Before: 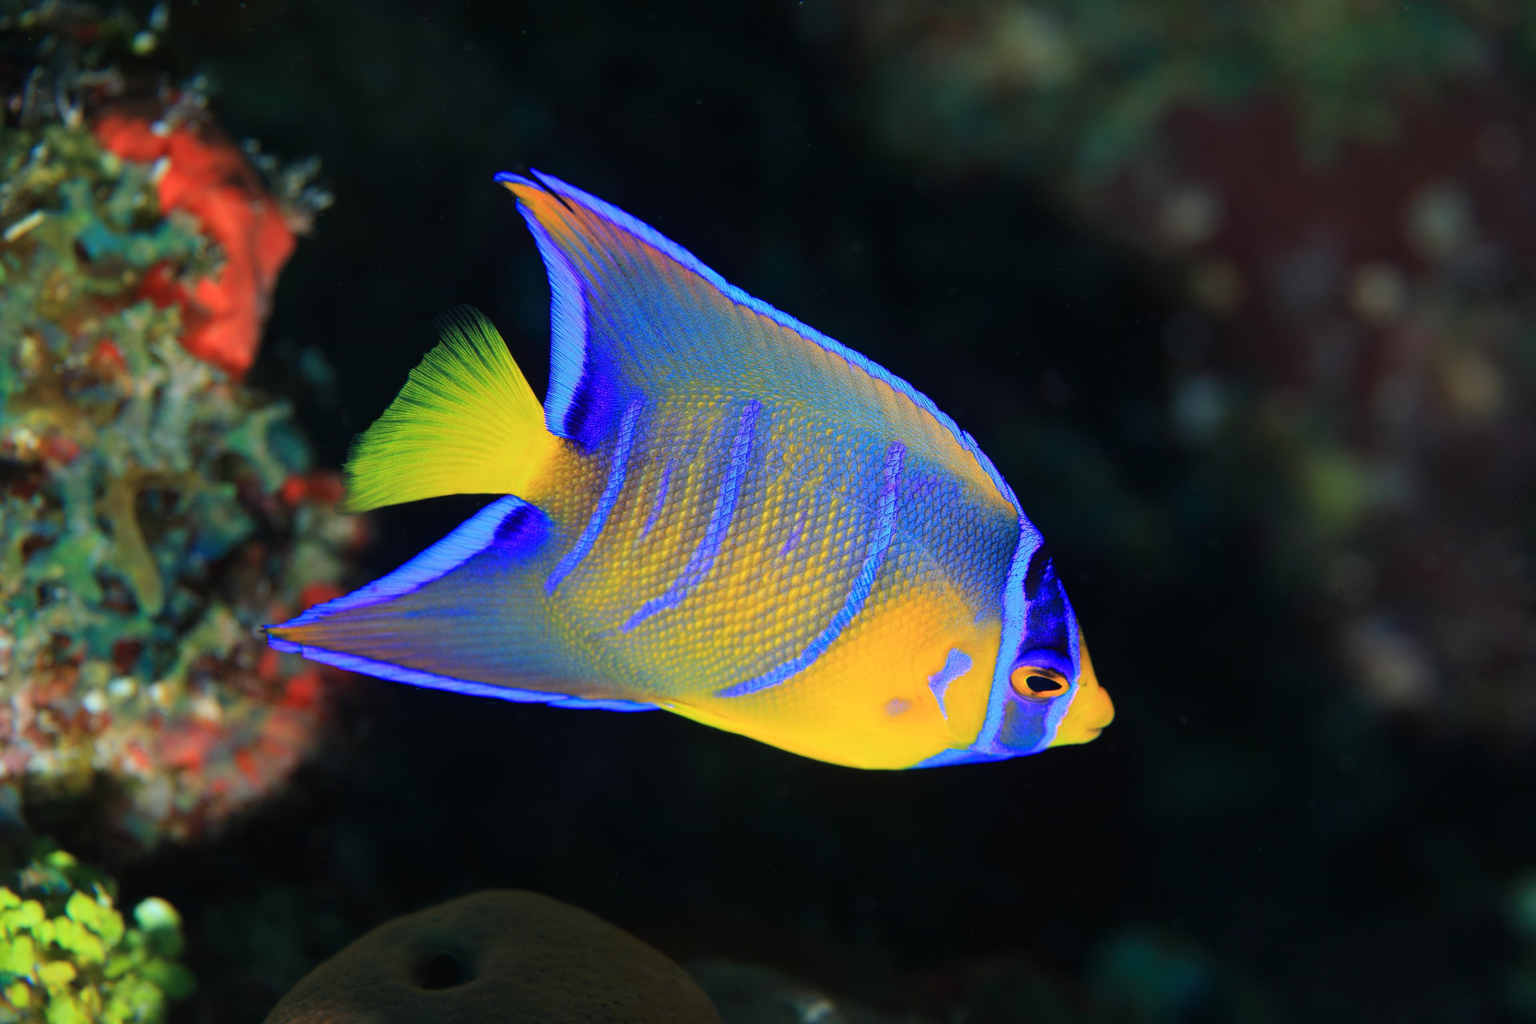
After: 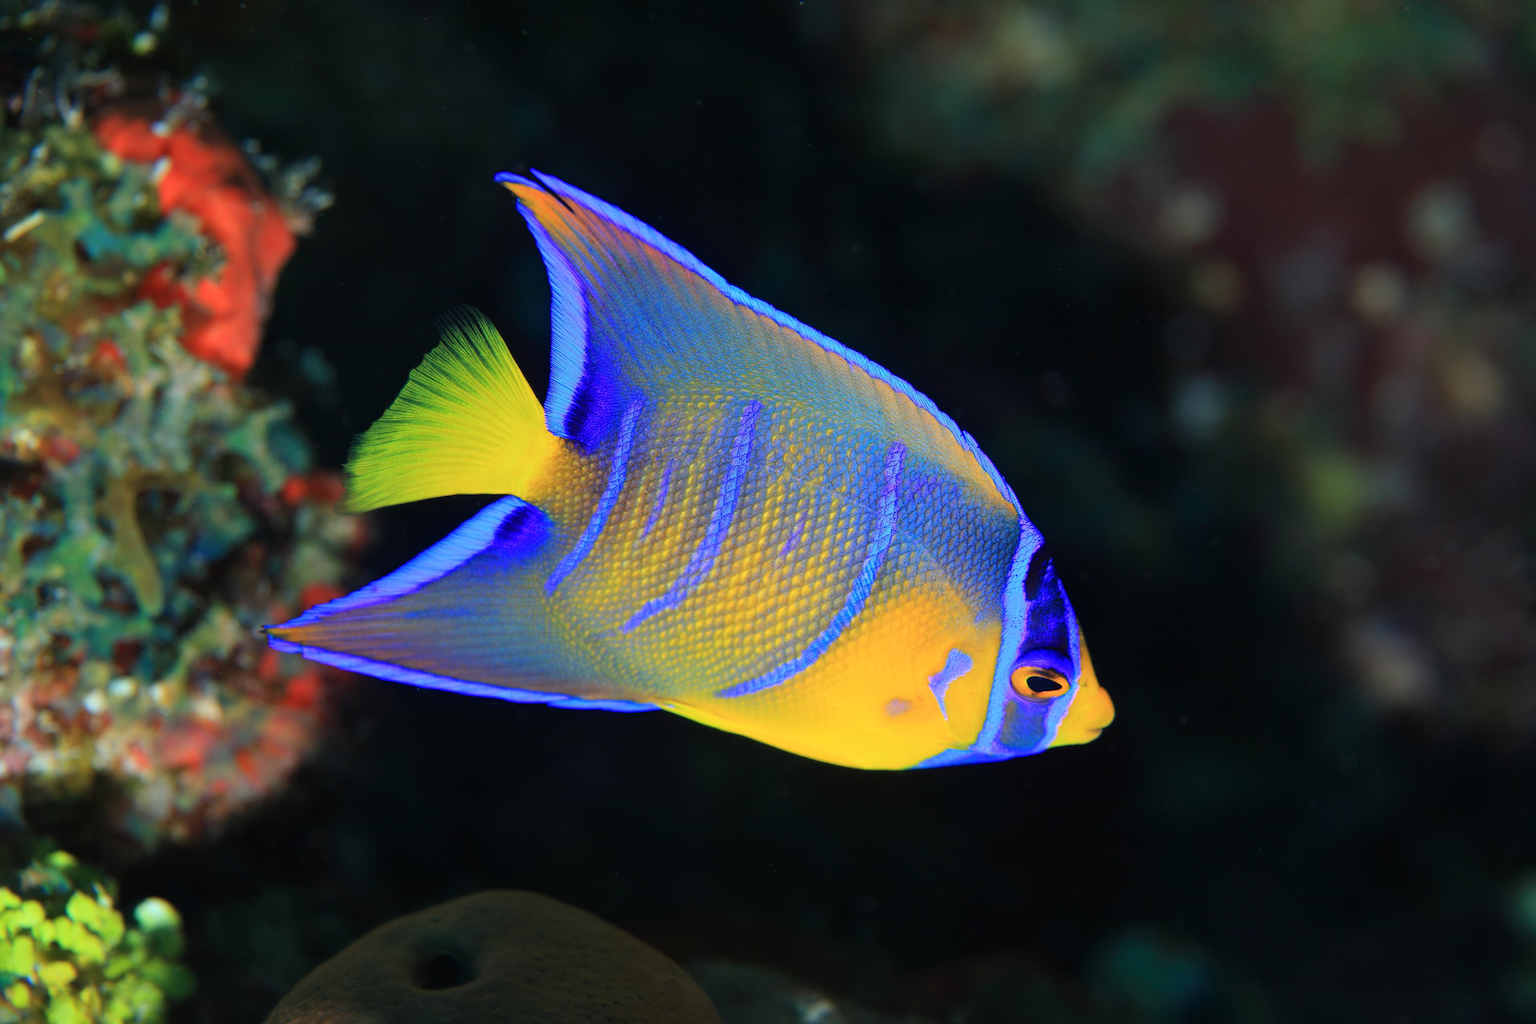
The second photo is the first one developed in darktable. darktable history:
shadows and highlights: shadows 13.85, white point adjustment 1.16, highlights -0.451, soften with gaussian
